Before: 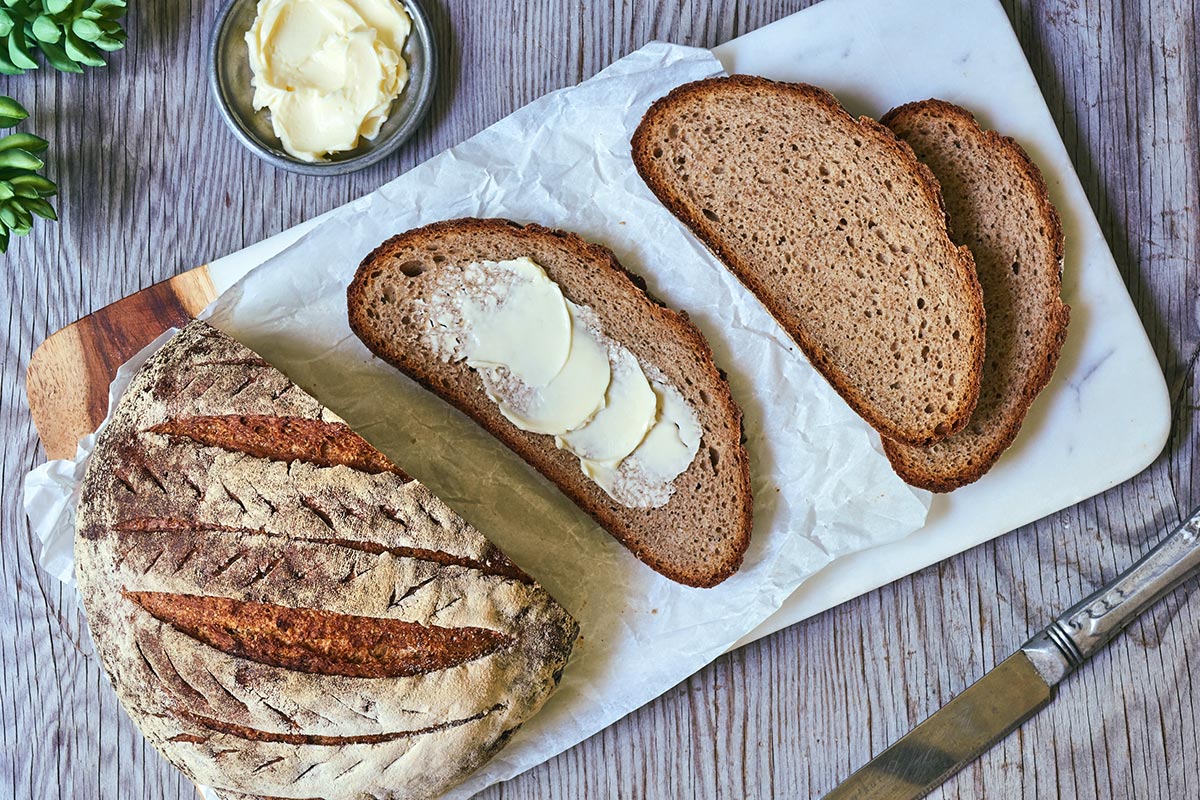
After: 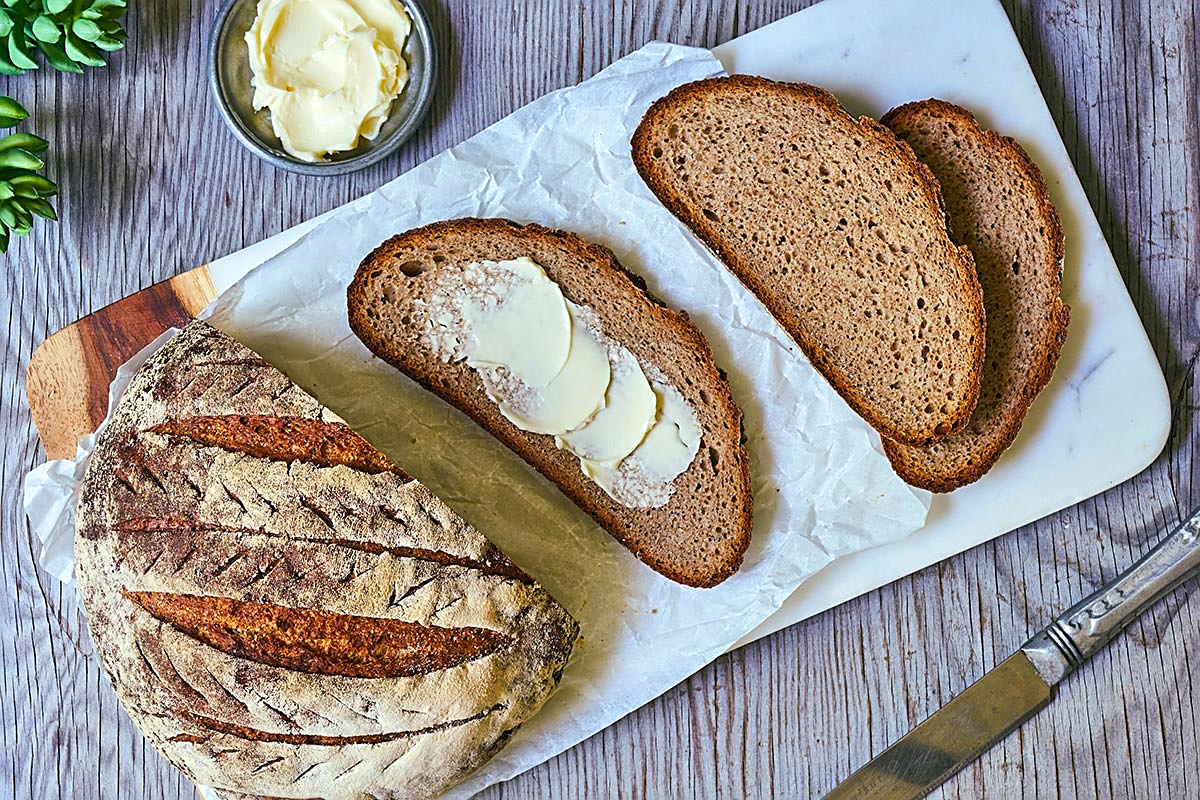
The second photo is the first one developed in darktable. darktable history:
color balance rgb: perceptual saturation grading › global saturation 20%, global vibrance 10%
sharpen: on, module defaults
